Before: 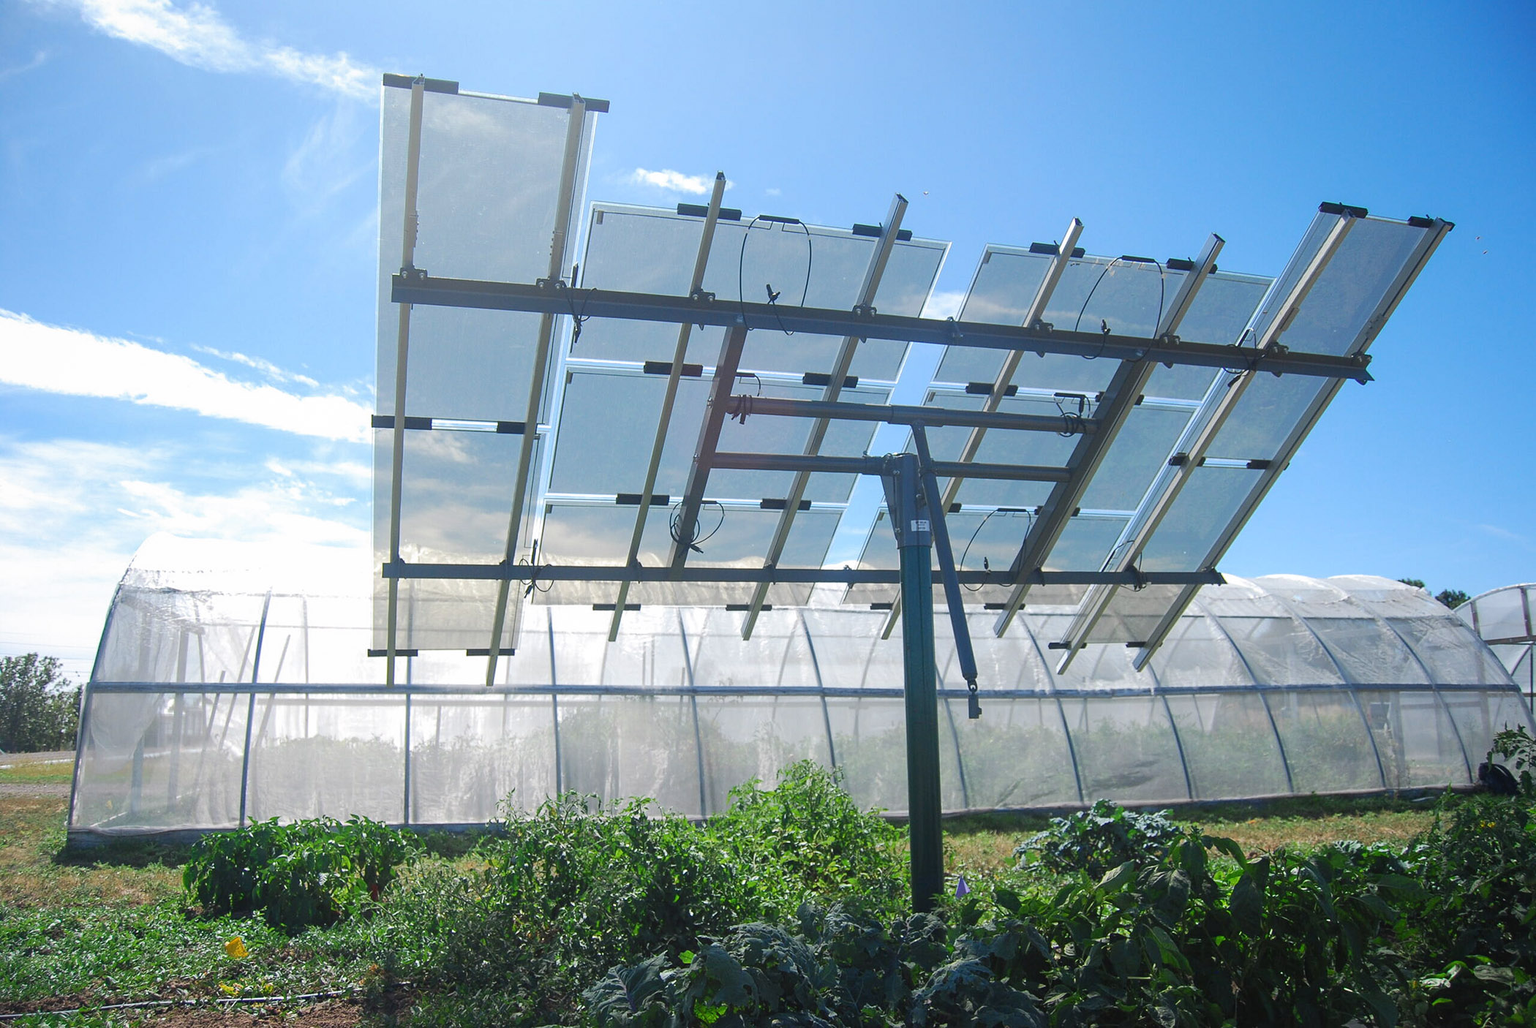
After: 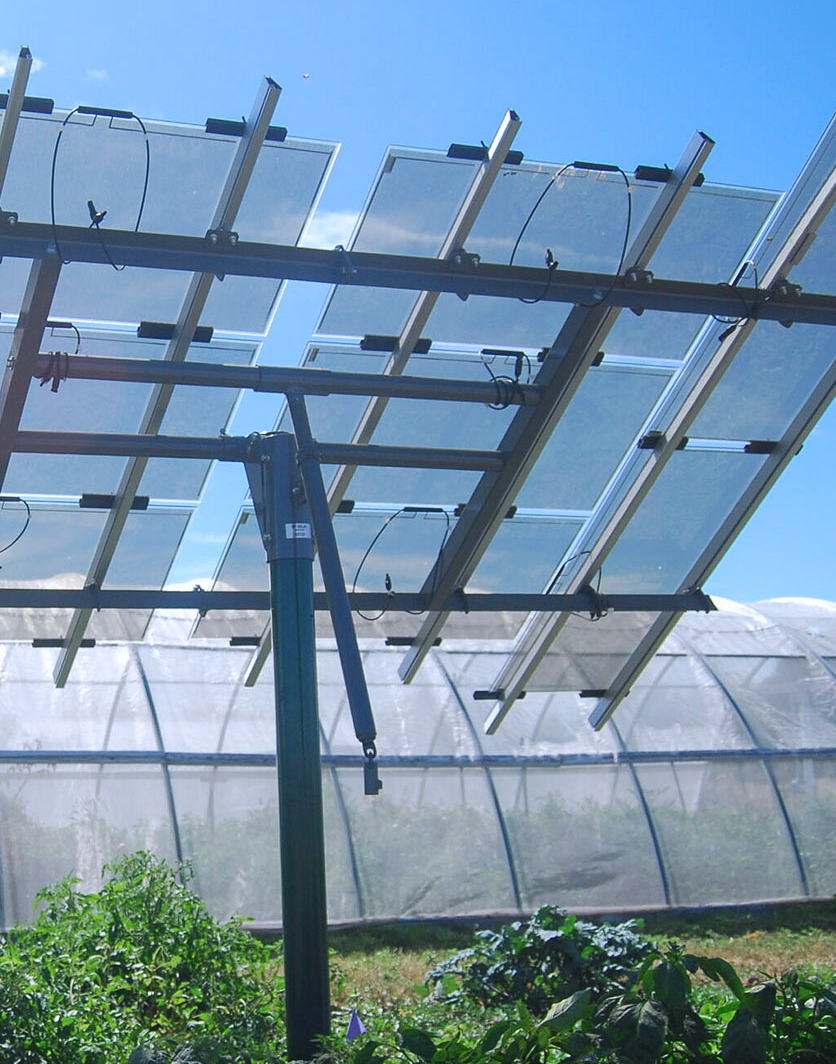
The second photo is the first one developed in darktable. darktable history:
crop: left 45.721%, top 13.393%, right 14.118%, bottom 10.01%
color calibration: illuminant as shot in camera, x 0.358, y 0.373, temperature 4628.91 K
